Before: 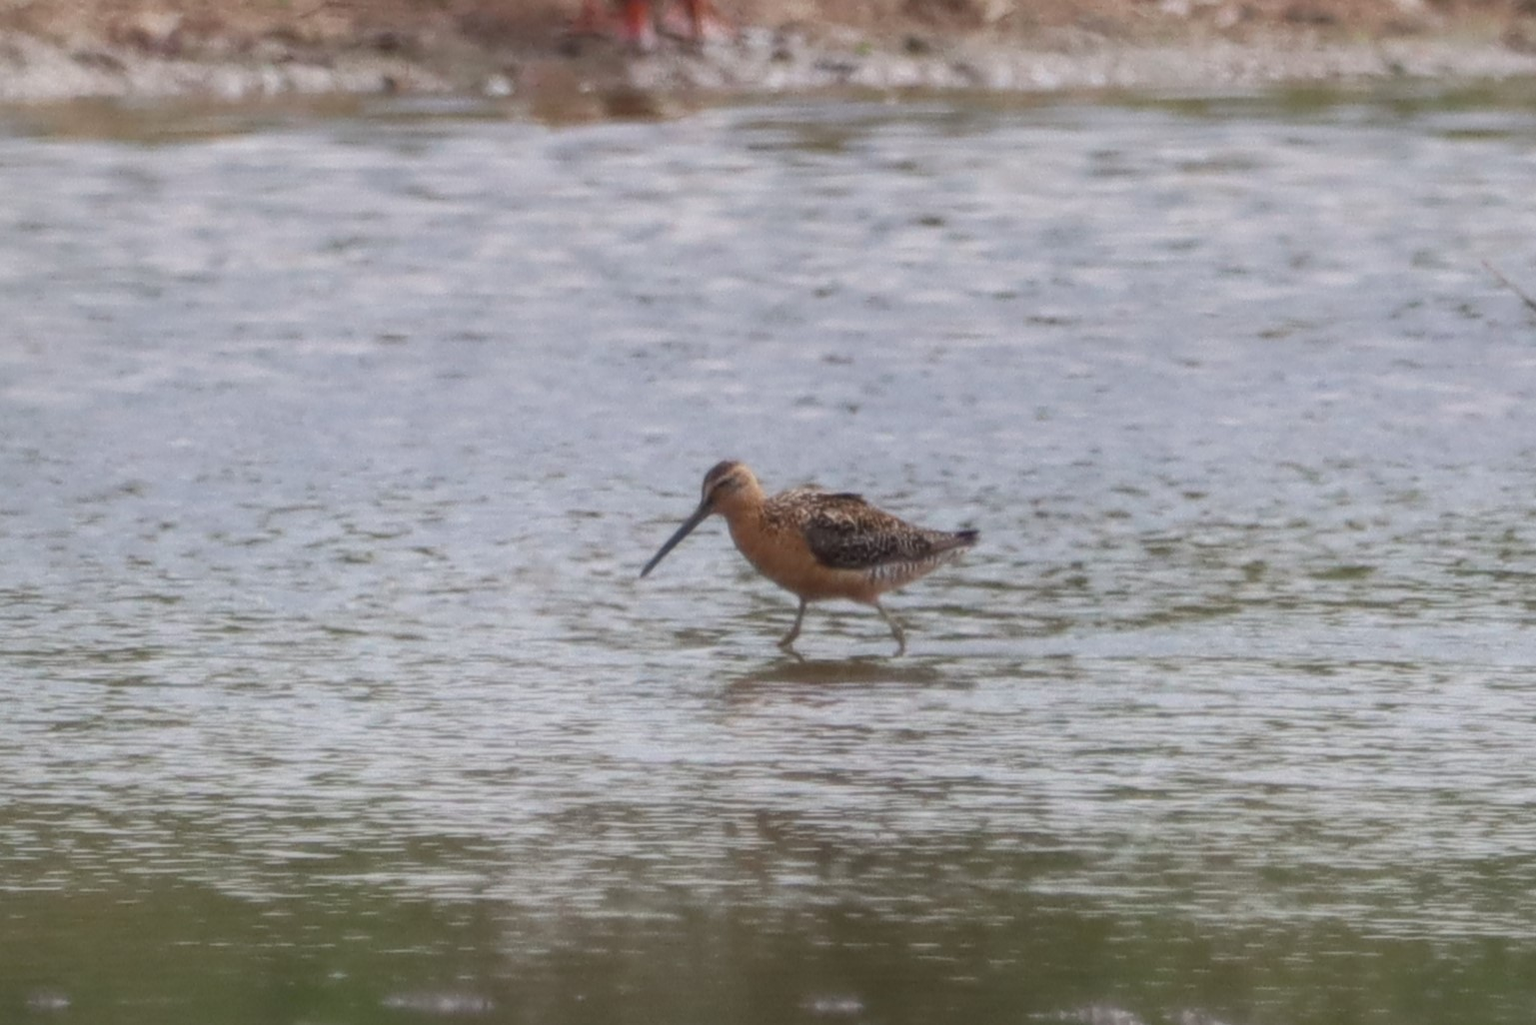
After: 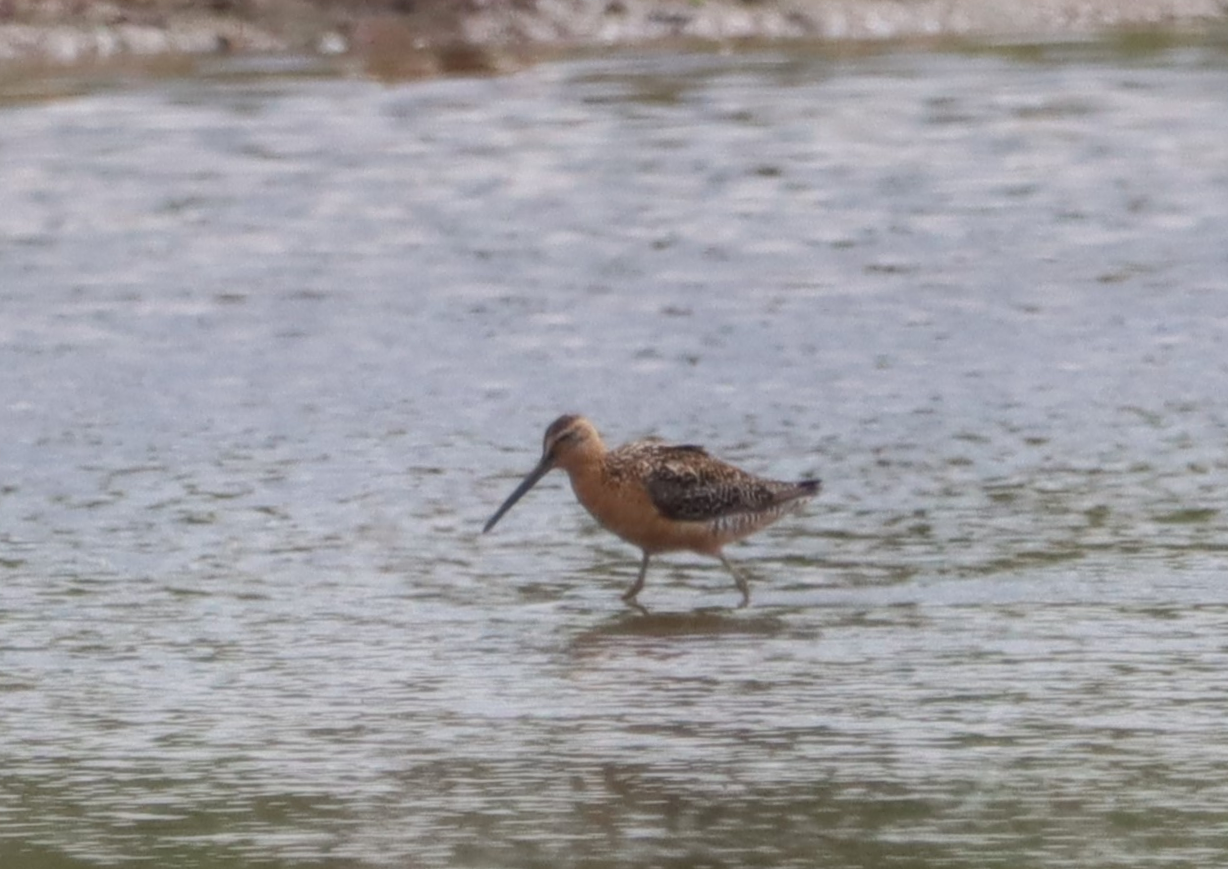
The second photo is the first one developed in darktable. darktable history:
crop: left 9.929%, top 3.475%, right 9.188%, bottom 9.529%
rotate and perspective: rotation -1°, crop left 0.011, crop right 0.989, crop top 0.025, crop bottom 0.975
